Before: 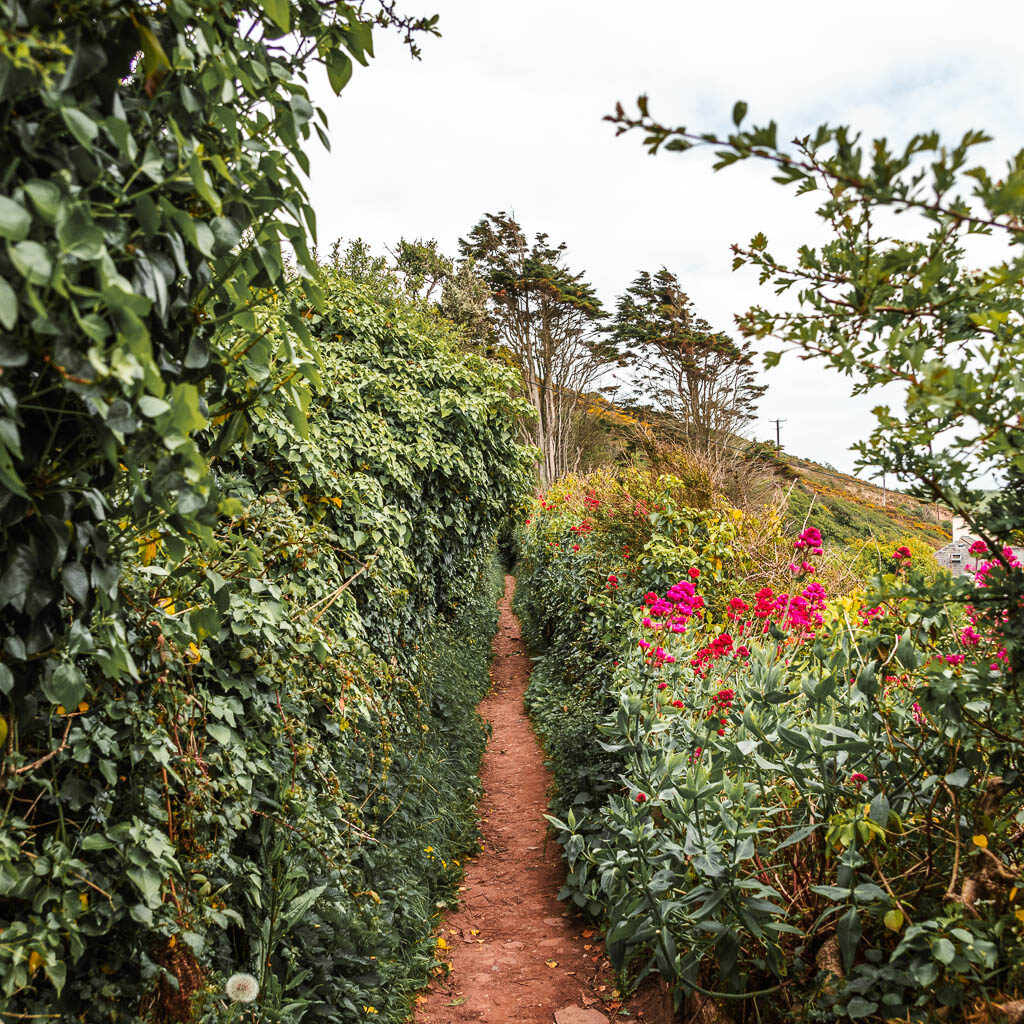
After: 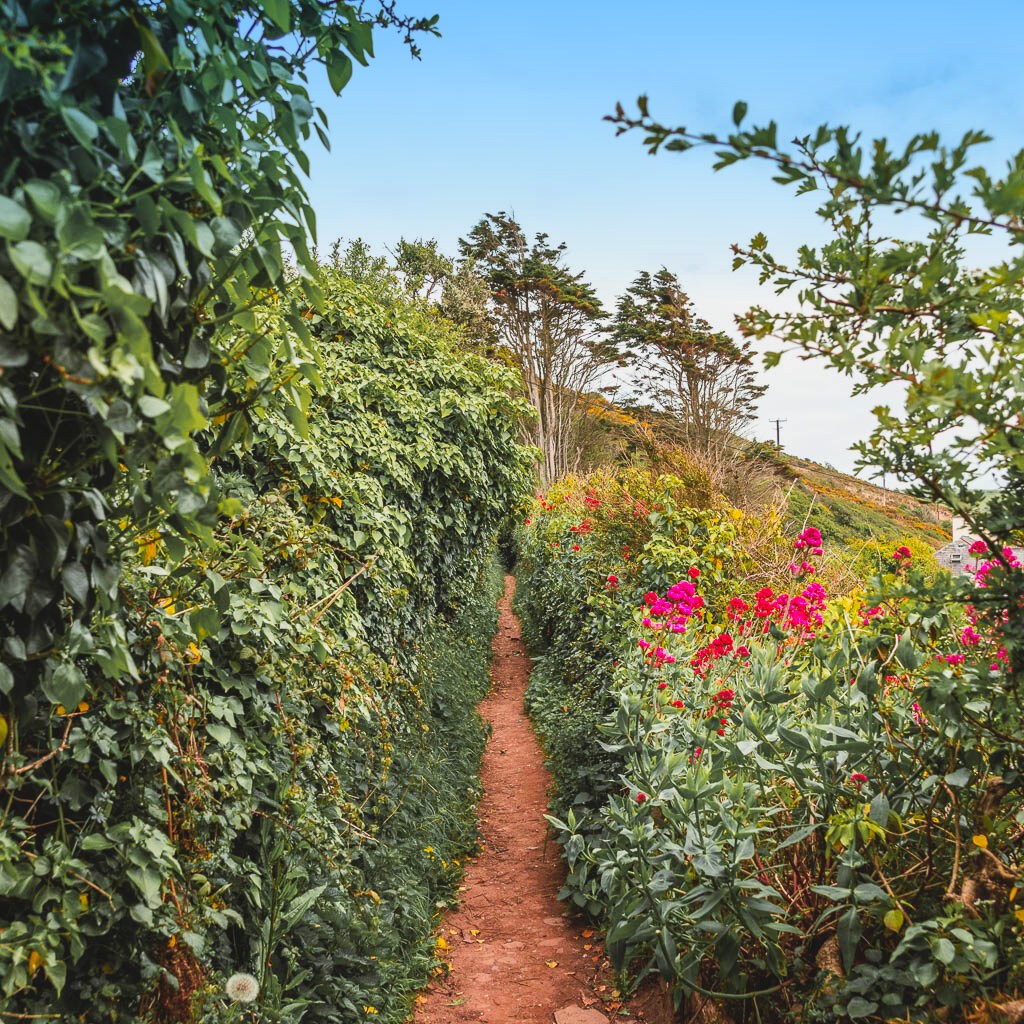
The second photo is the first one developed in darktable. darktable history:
graduated density: density 2.02 EV, hardness 44%, rotation 0.374°, offset 8.21, hue 208.8°, saturation 97%
contrast brightness saturation: contrast -0.1, brightness 0.05, saturation 0.08
